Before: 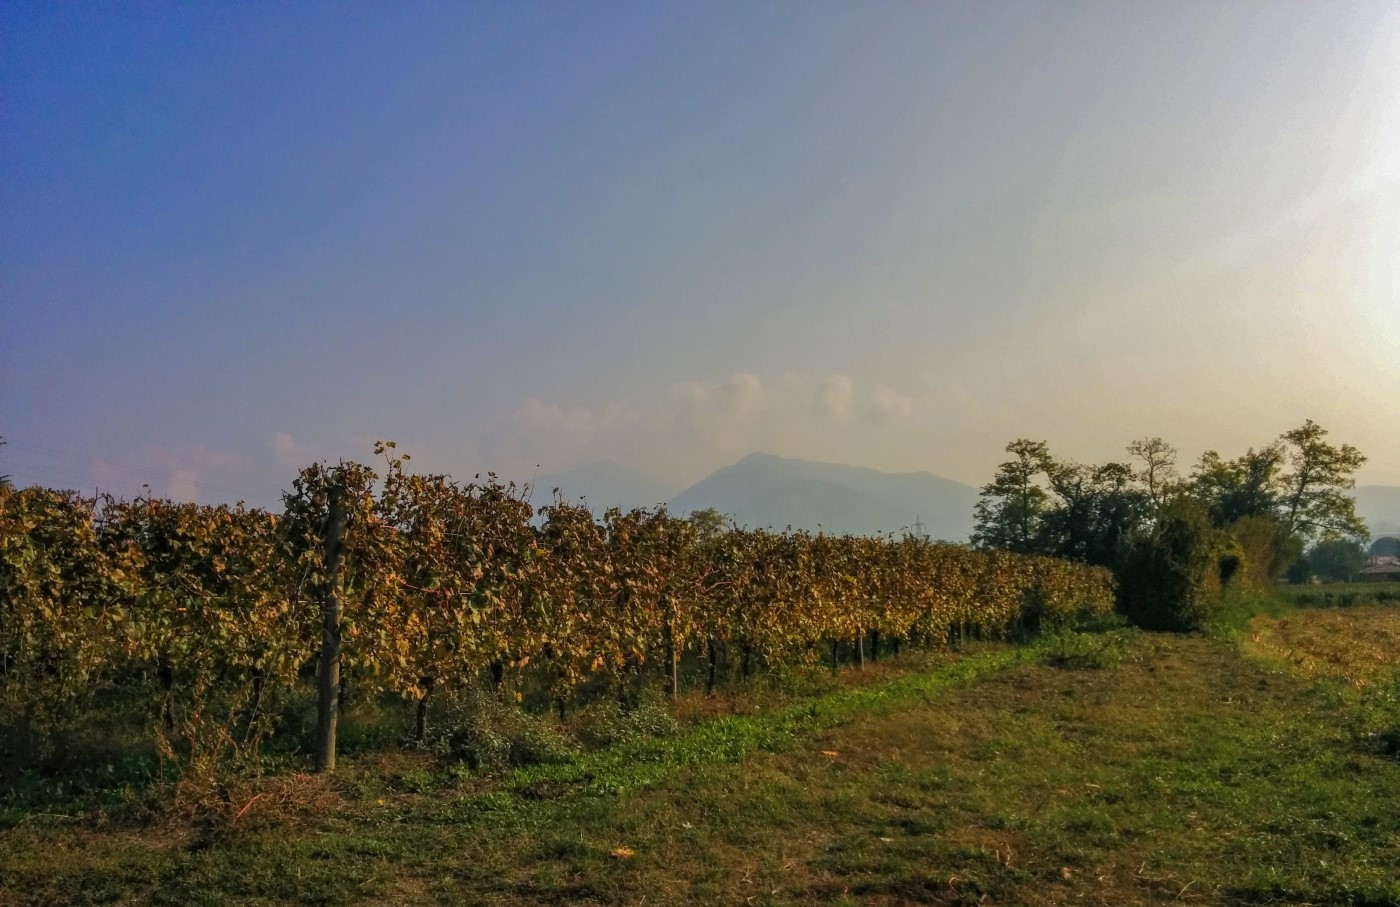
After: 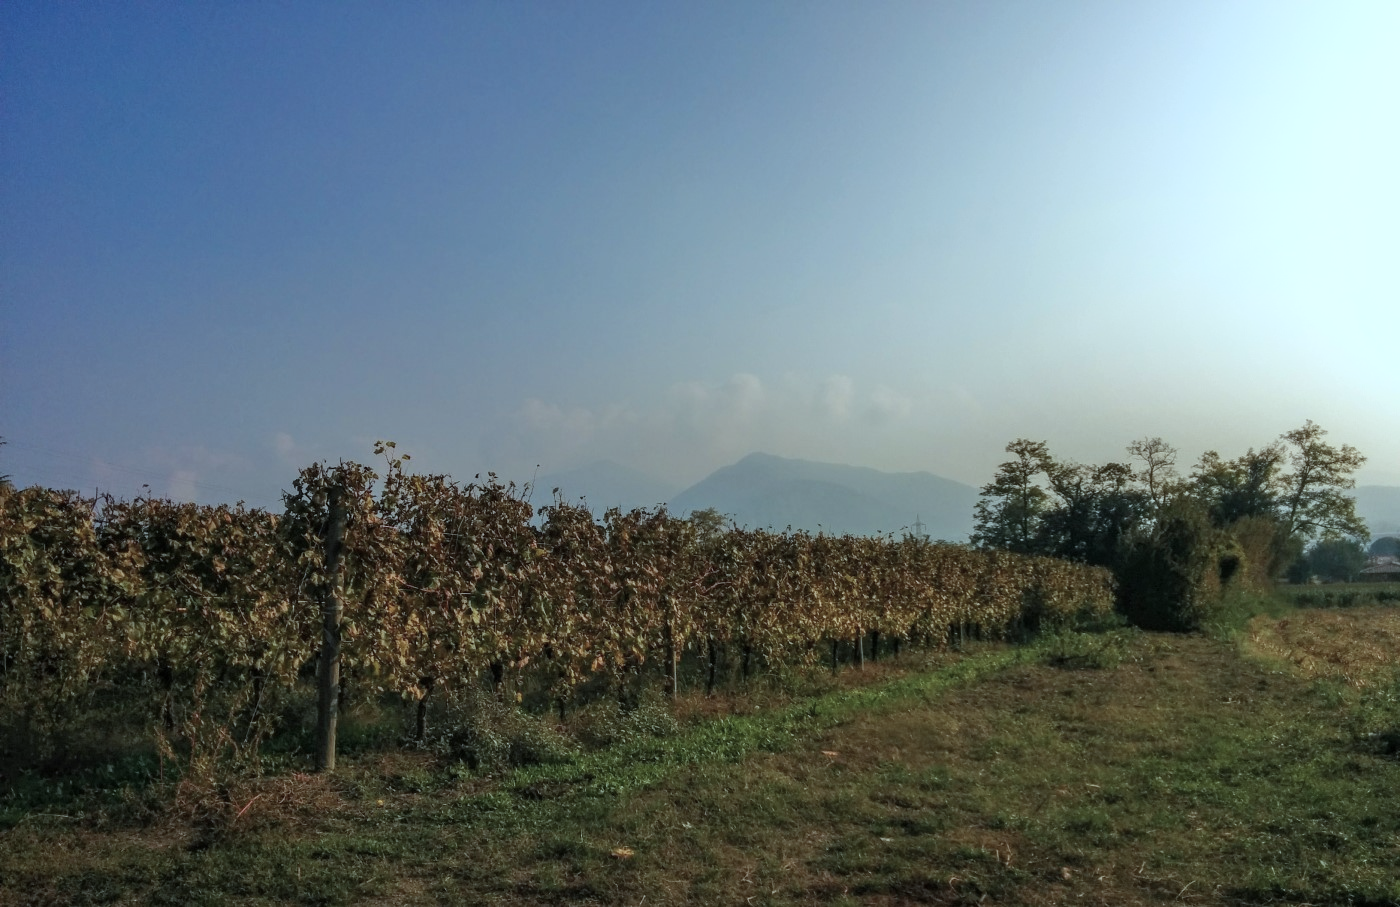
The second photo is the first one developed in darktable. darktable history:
shadows and highlights: shadows -20.79, highlights 99.95, highlights color adjustment 52.25%, soften with gaussian
tone equalizer: on, module defaults
color correction: highlights a* -12.78, highlights b* -17.82, saturation 0.702
